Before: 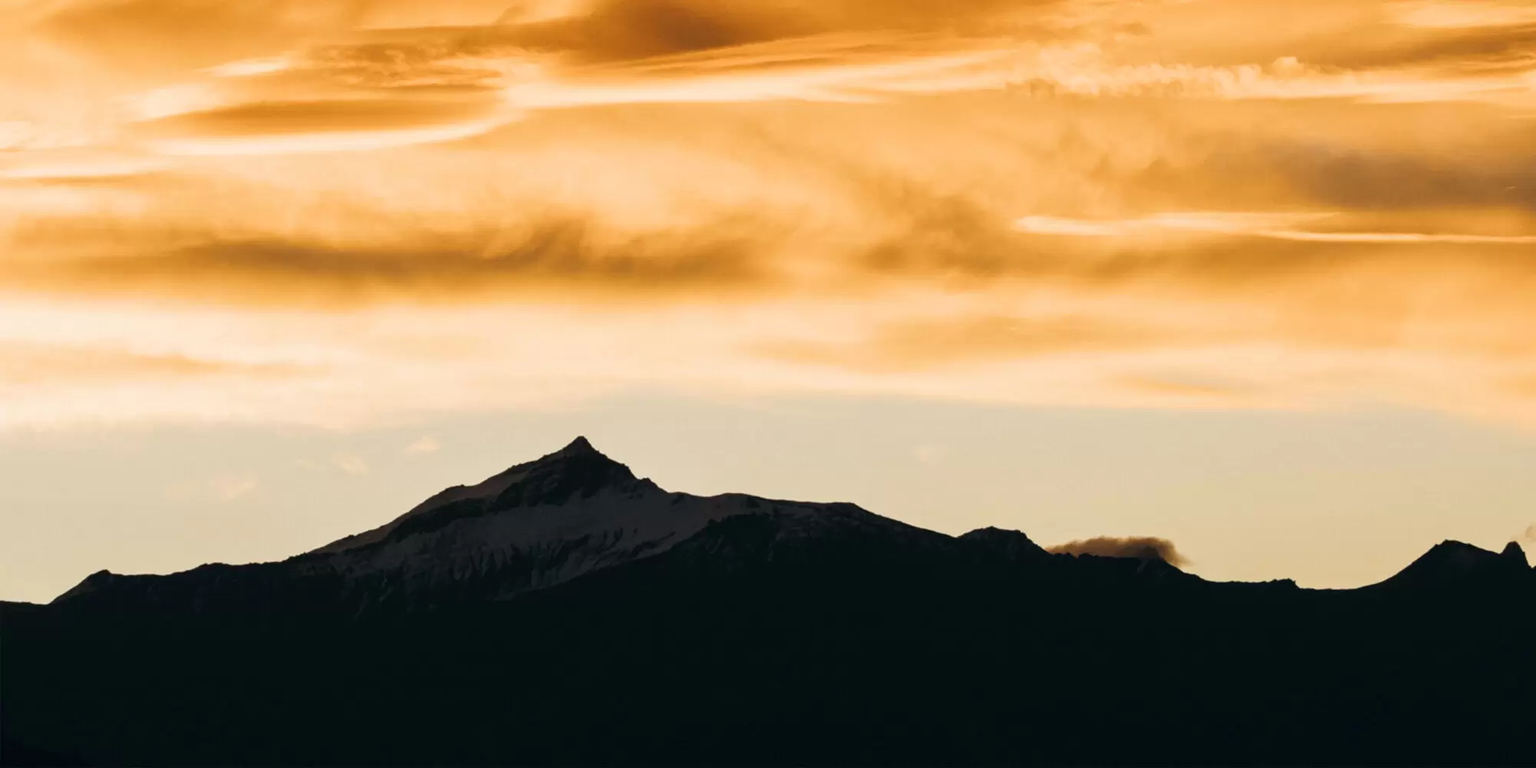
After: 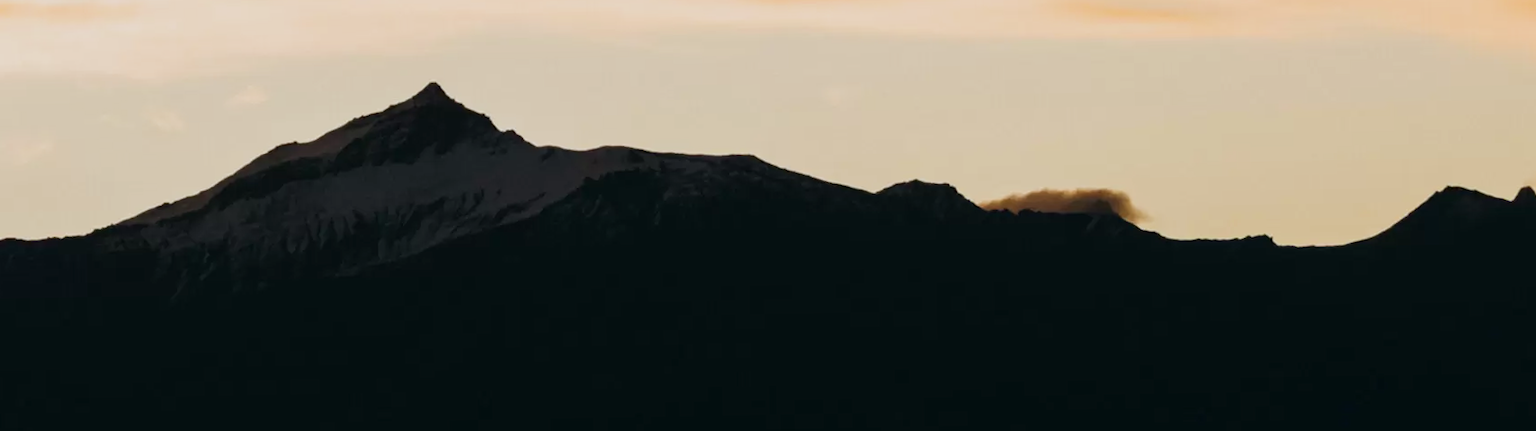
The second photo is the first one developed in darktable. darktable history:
crop and rotate: left 13.306%, top 48.129%, bottom 2.928%
rotate and perspective: rotation -1°, crop left 0.011, crop right 0.989, crop top 0.025, crop bottom 0.975
sigmoid: contrast 1.22, skew 0.65
